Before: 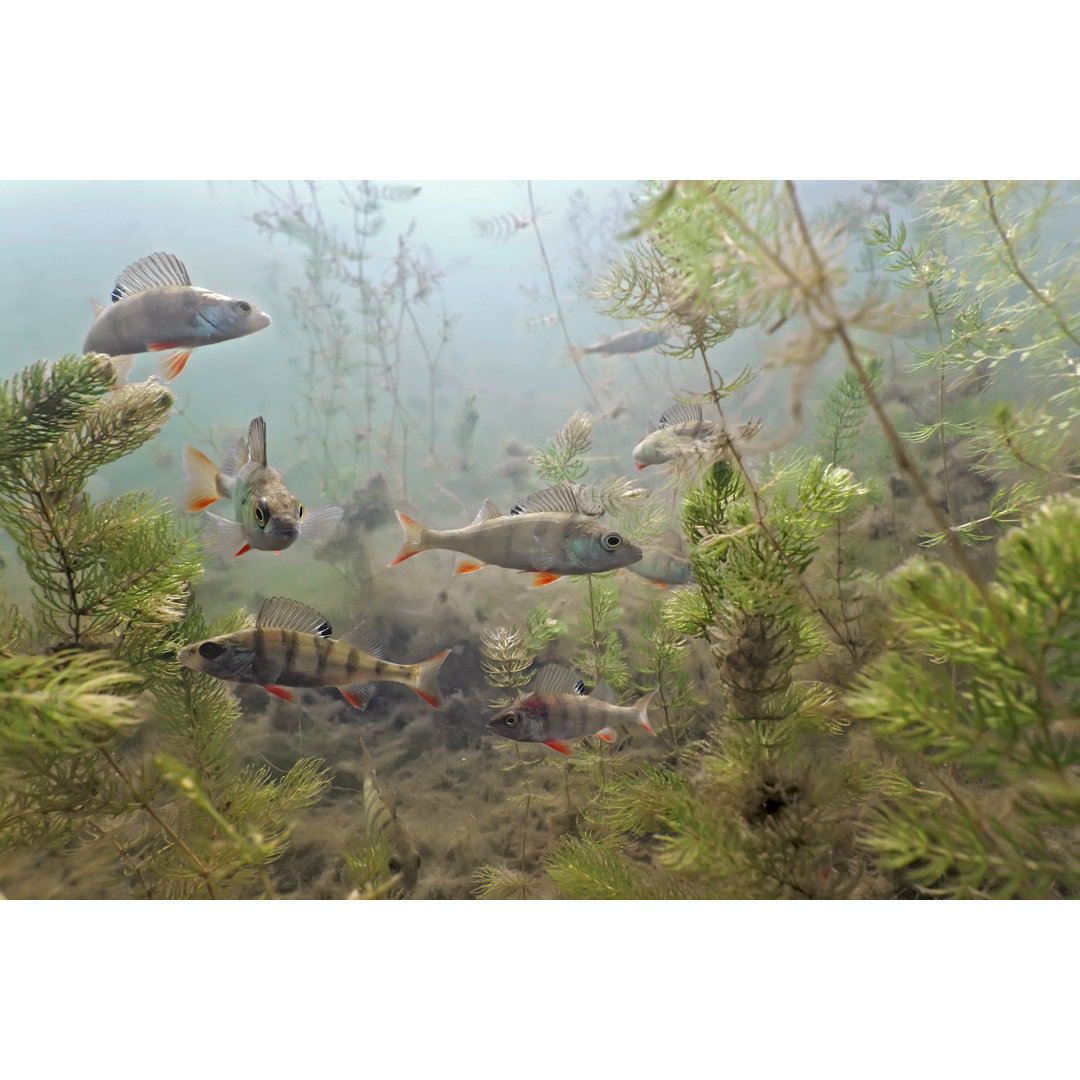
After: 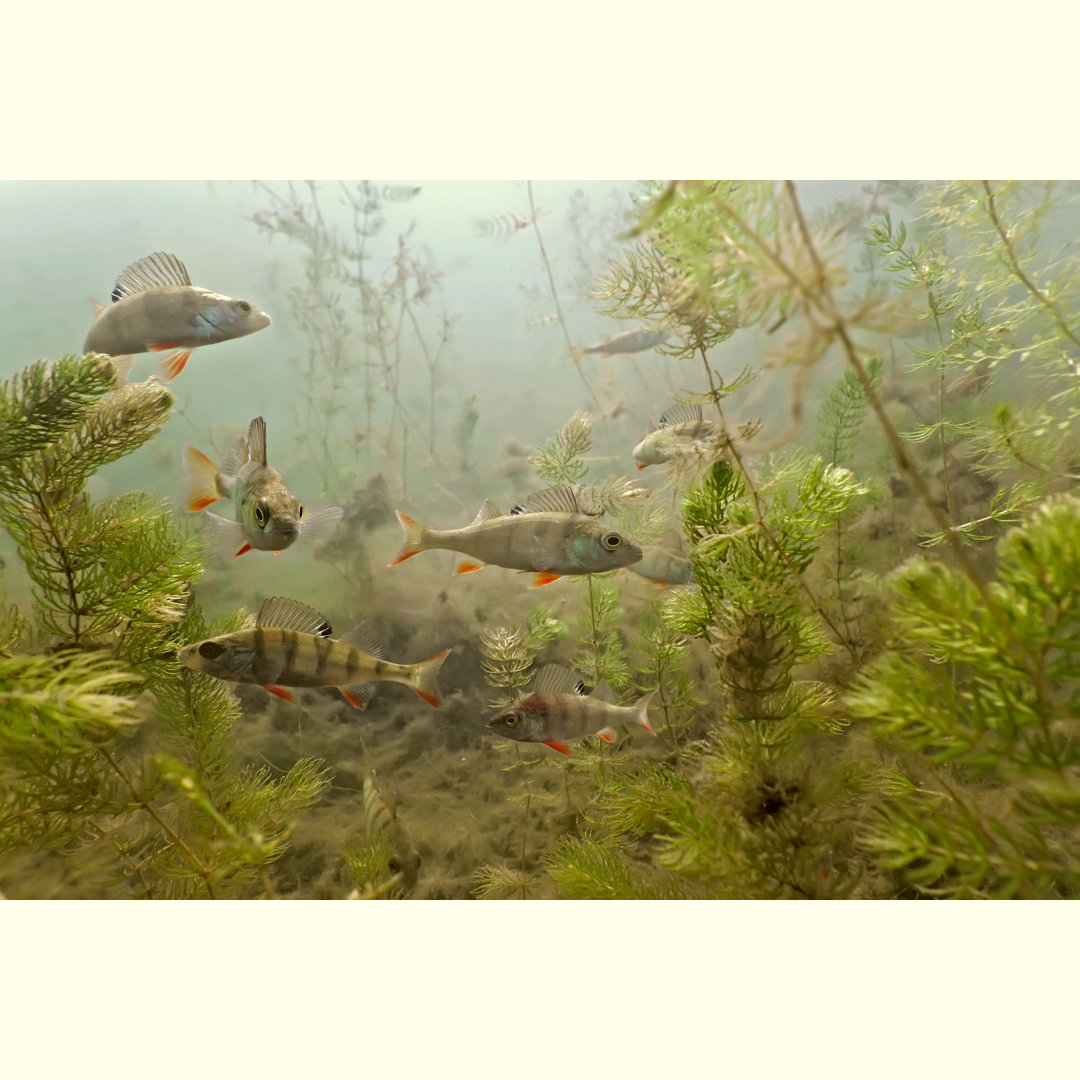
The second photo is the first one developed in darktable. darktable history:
color correction: highlights a* -1.57, highlights b* 10.29, shadows a* 0.409, shadows b* 18.89
